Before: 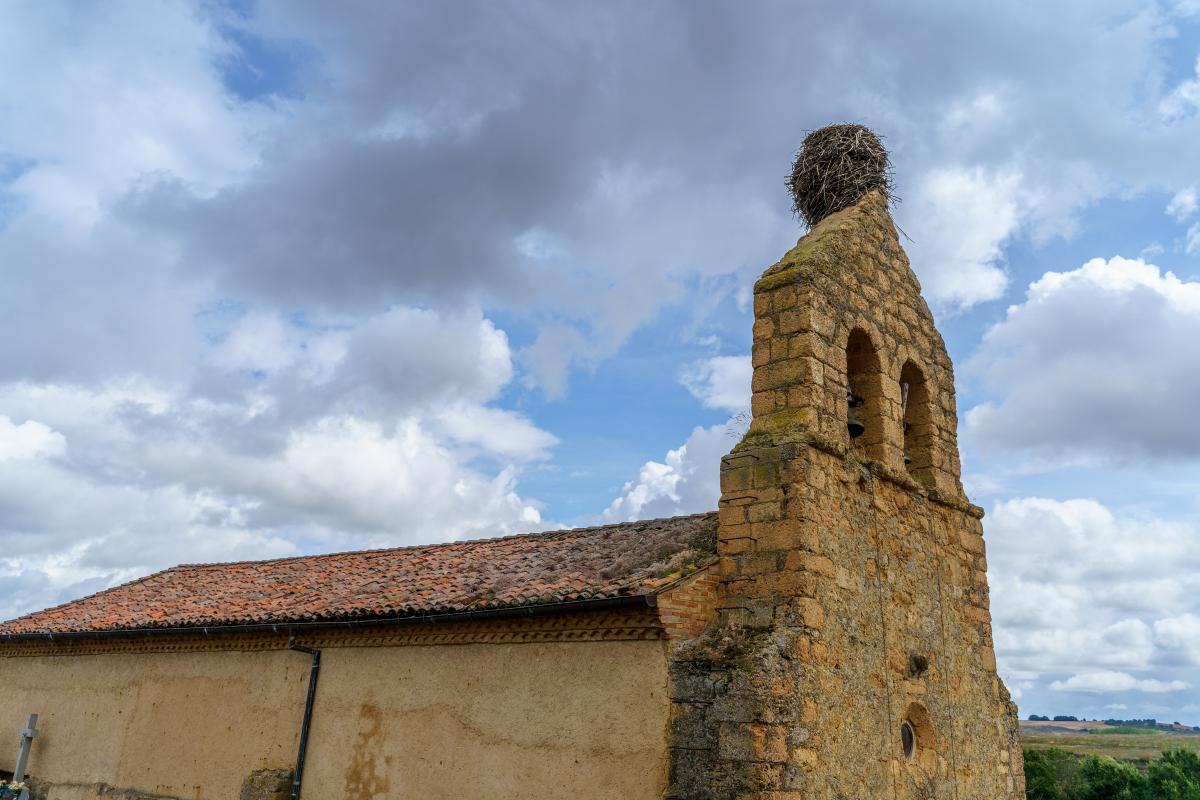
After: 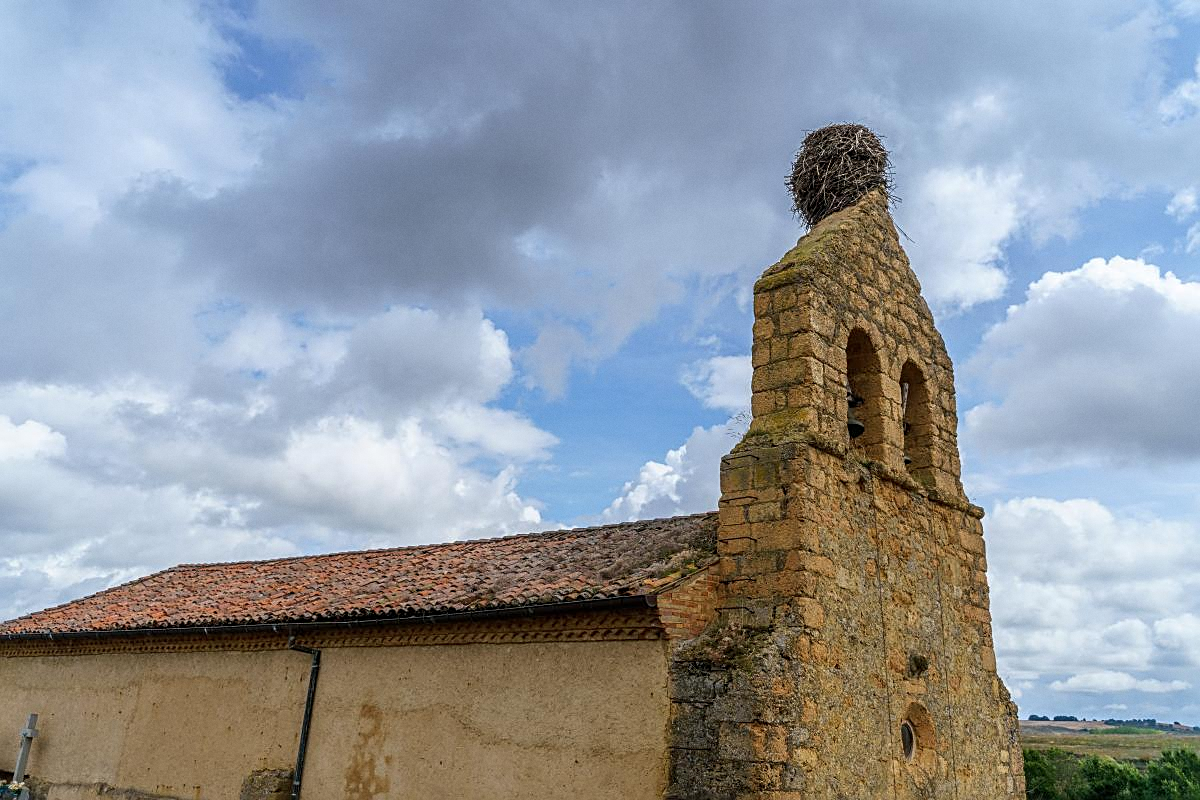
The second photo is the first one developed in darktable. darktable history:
sharpen: on, module defaults
grain: coarseness 0.09 ISO, strength 10%
